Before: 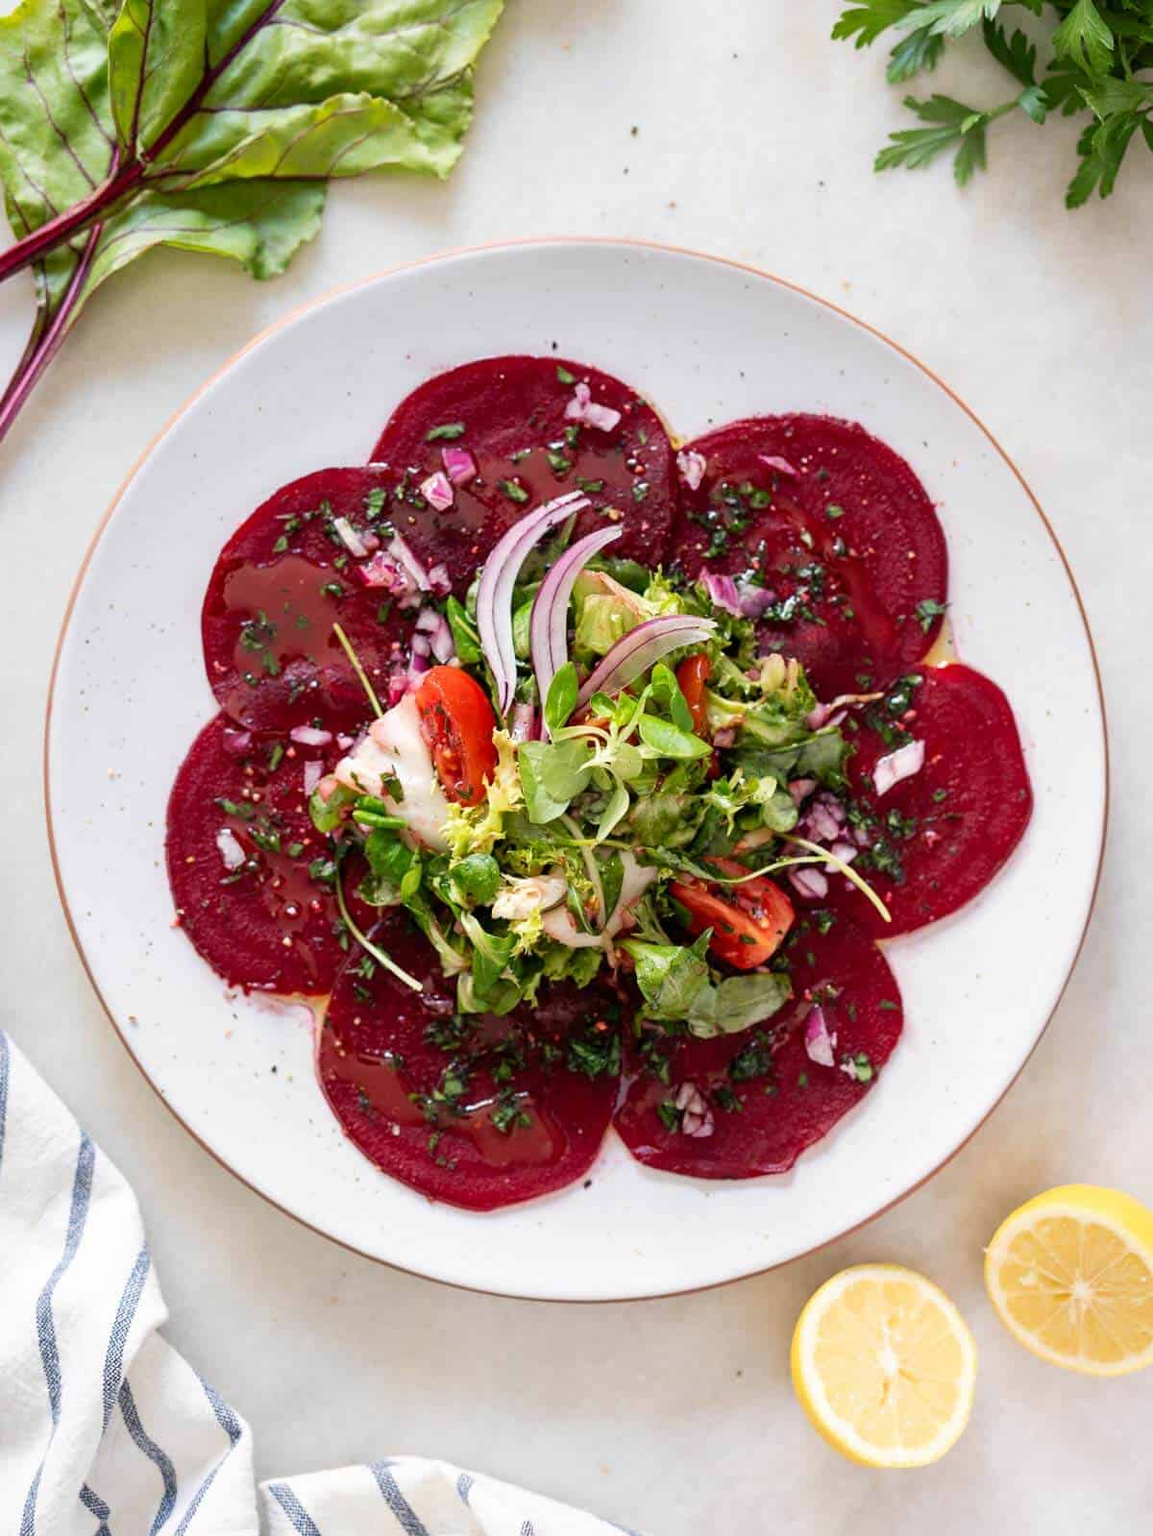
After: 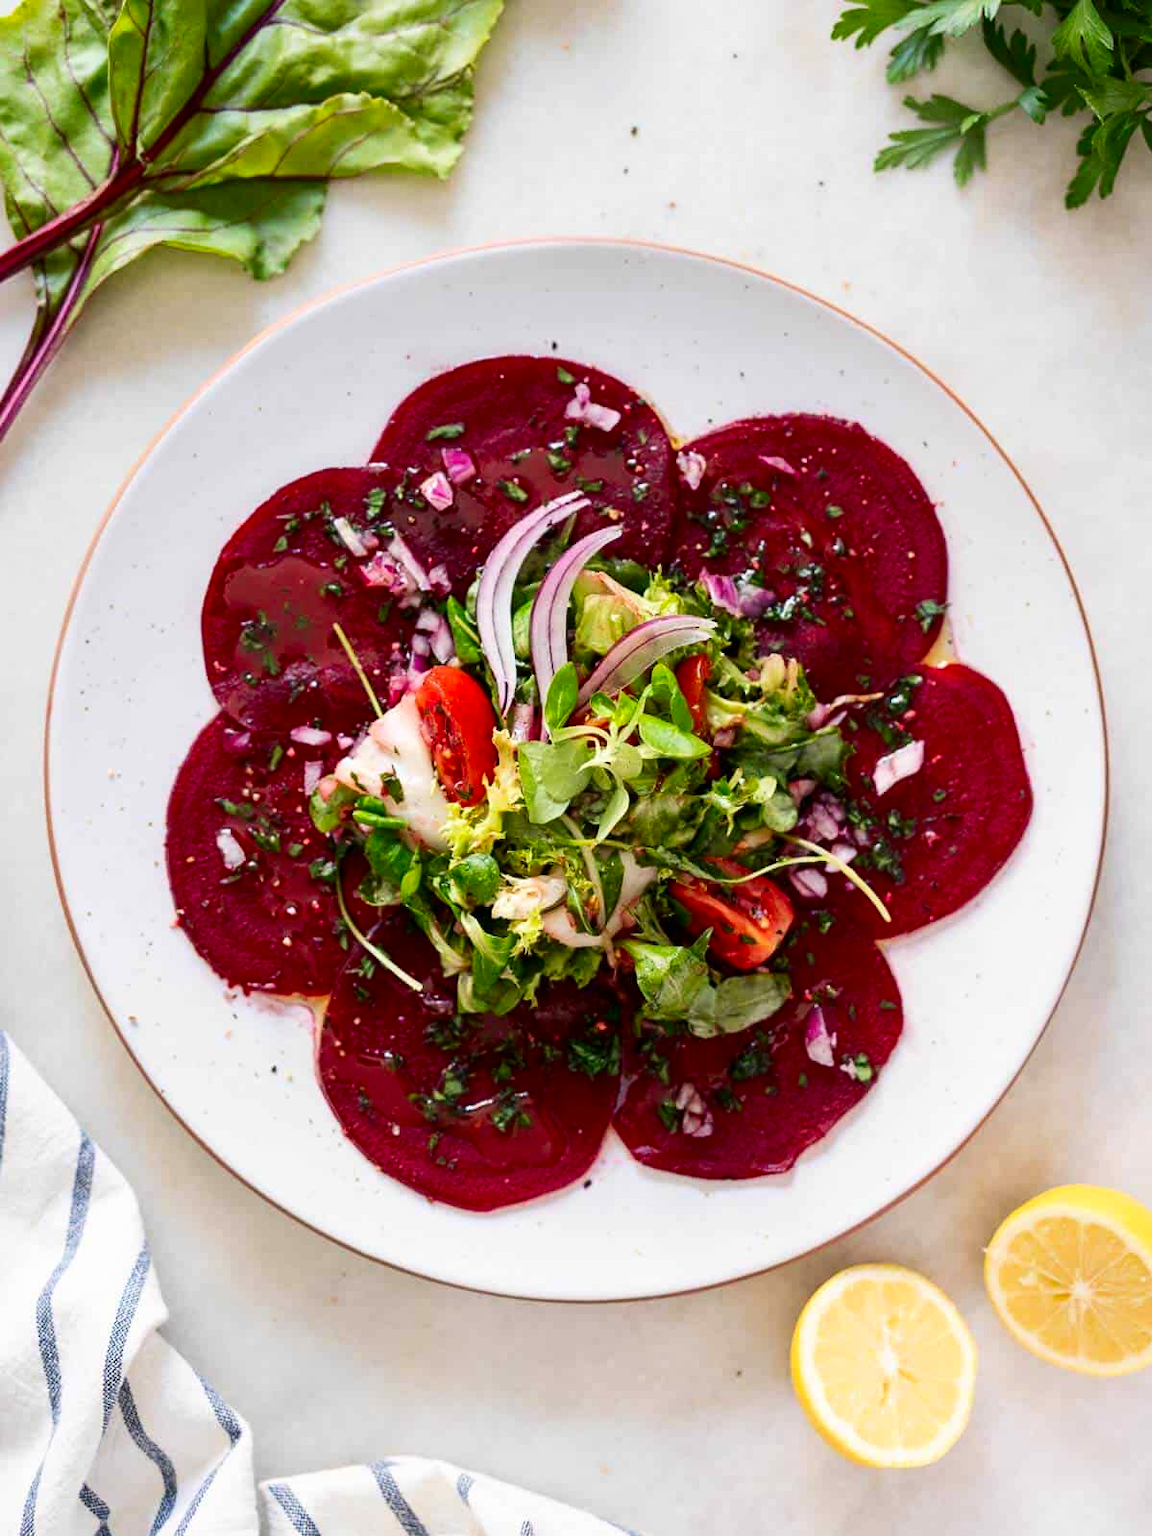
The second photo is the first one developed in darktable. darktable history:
contrast brightness saturation: contrast 0.132, brightness -0.062, saturation 0.164
